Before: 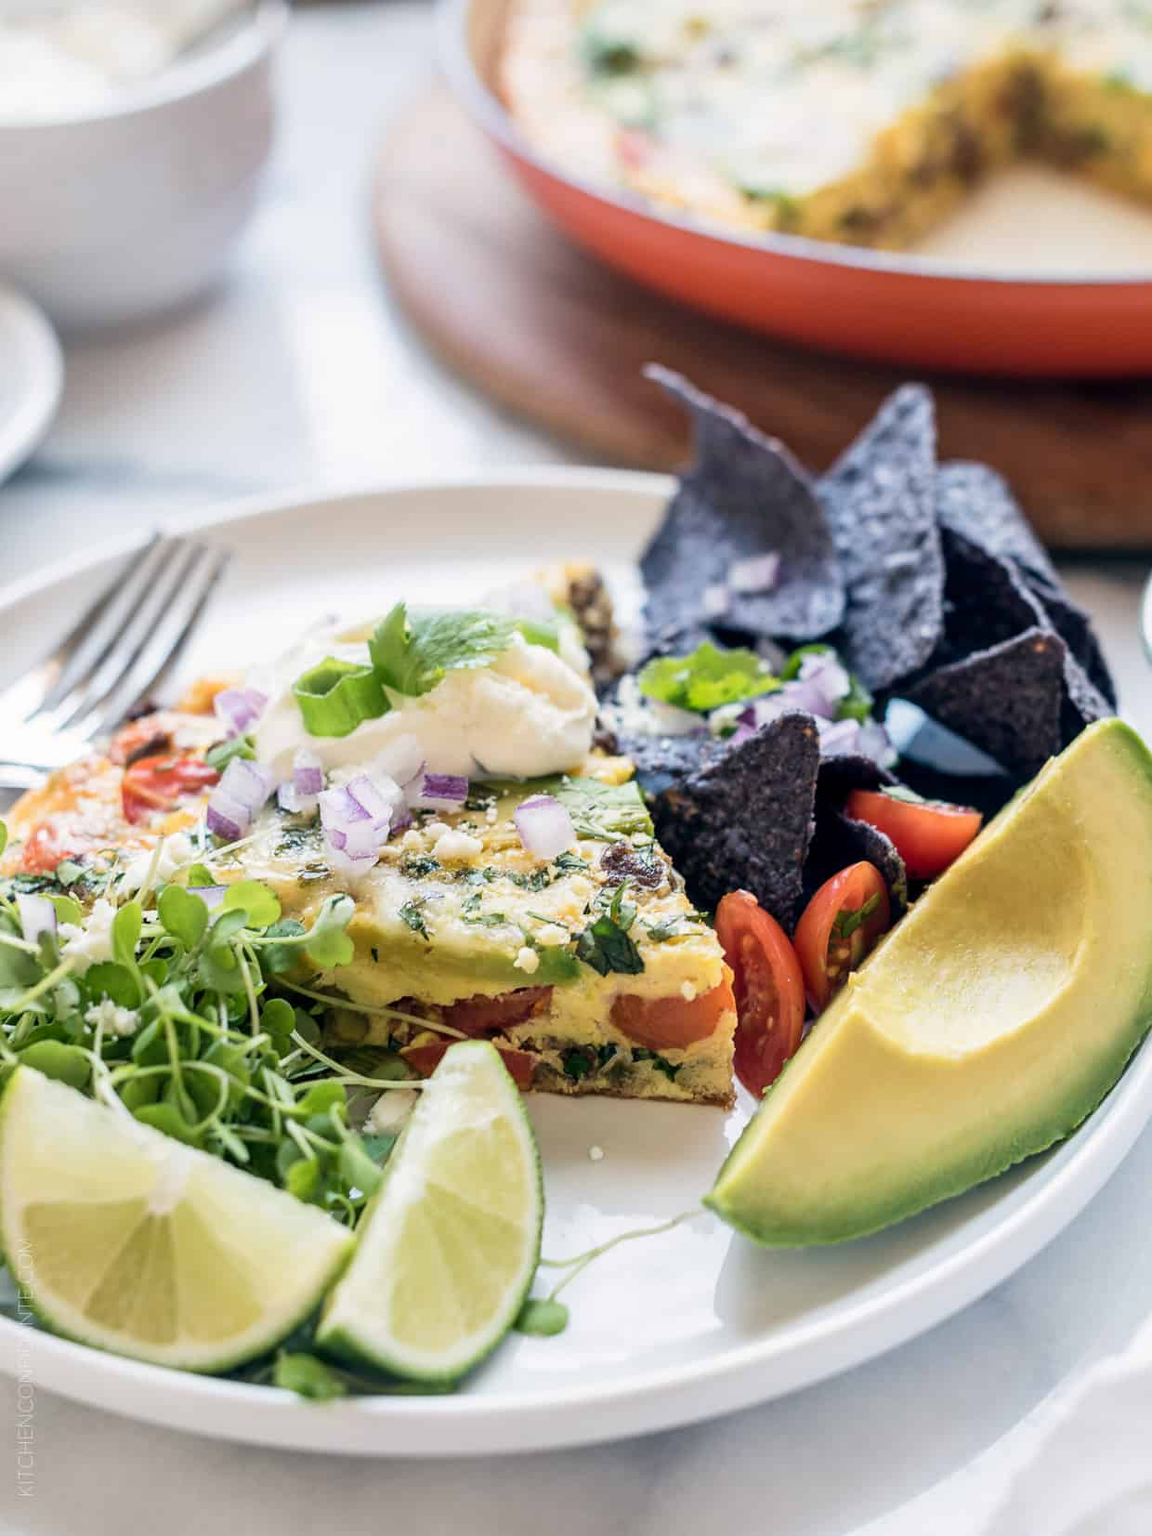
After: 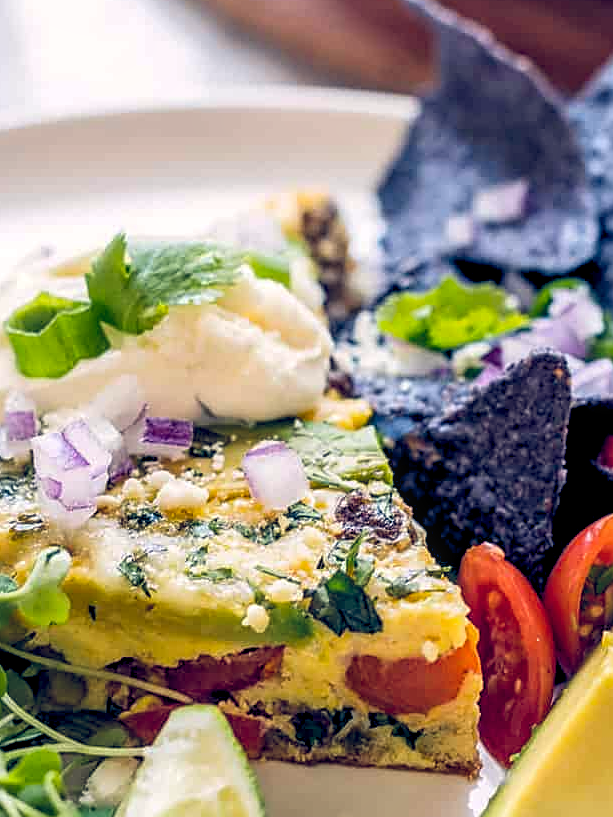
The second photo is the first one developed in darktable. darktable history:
crop: left 25.123%, top 25.113%, right 25.412%, bottom 25.447%
local contrast: detail 130%
sharpen: on, module defaults
color balance rgb: highlights gain › chroma 1.119%, highlights gain › hue 60.05°, global offset › luminance -0.288%, global offset › chroma 0.307%, global offset › hue 262.74°, perceptual saturation grading › global saturation 30.123%, global vibrance 9.97%
